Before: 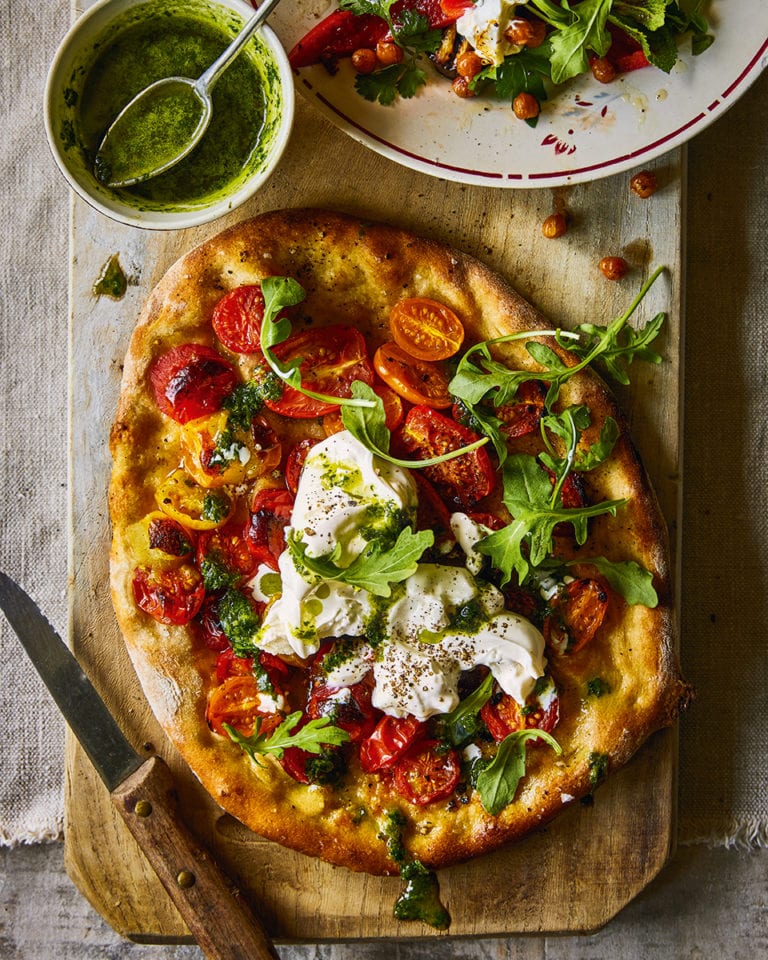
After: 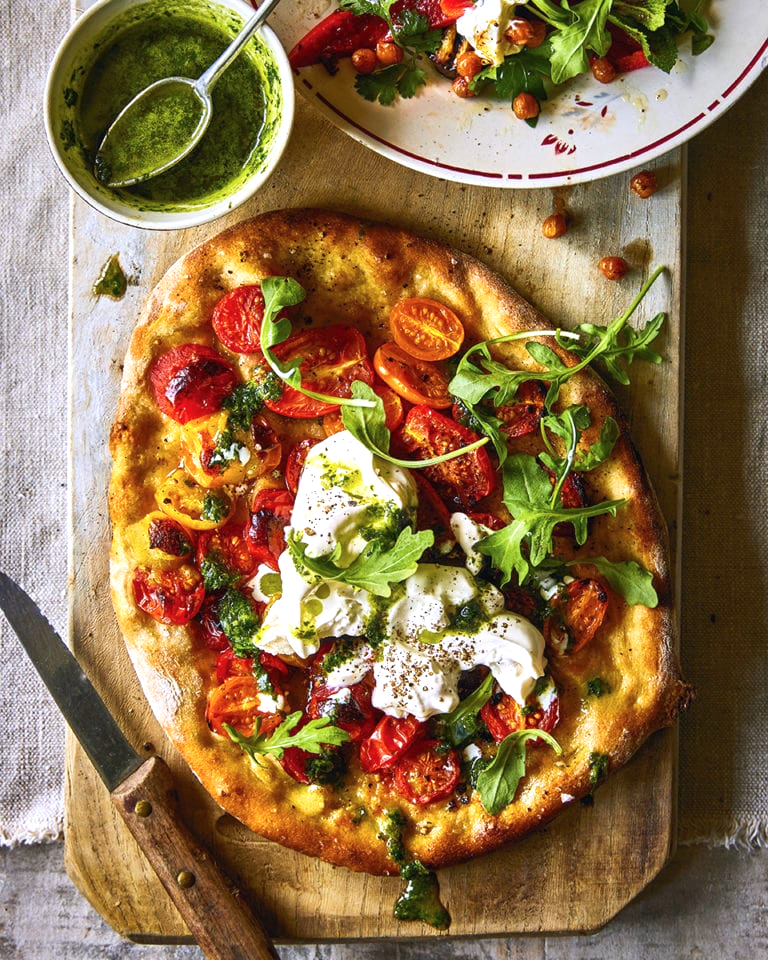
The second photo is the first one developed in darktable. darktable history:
color calibration: illuminant as shot in camera, x 0.358, y 0.373, temperature 4628.91 K
exposure: black level correction 0, exposure 0.5 EV, compensate exposure bias true, compensate highlight preservation false
